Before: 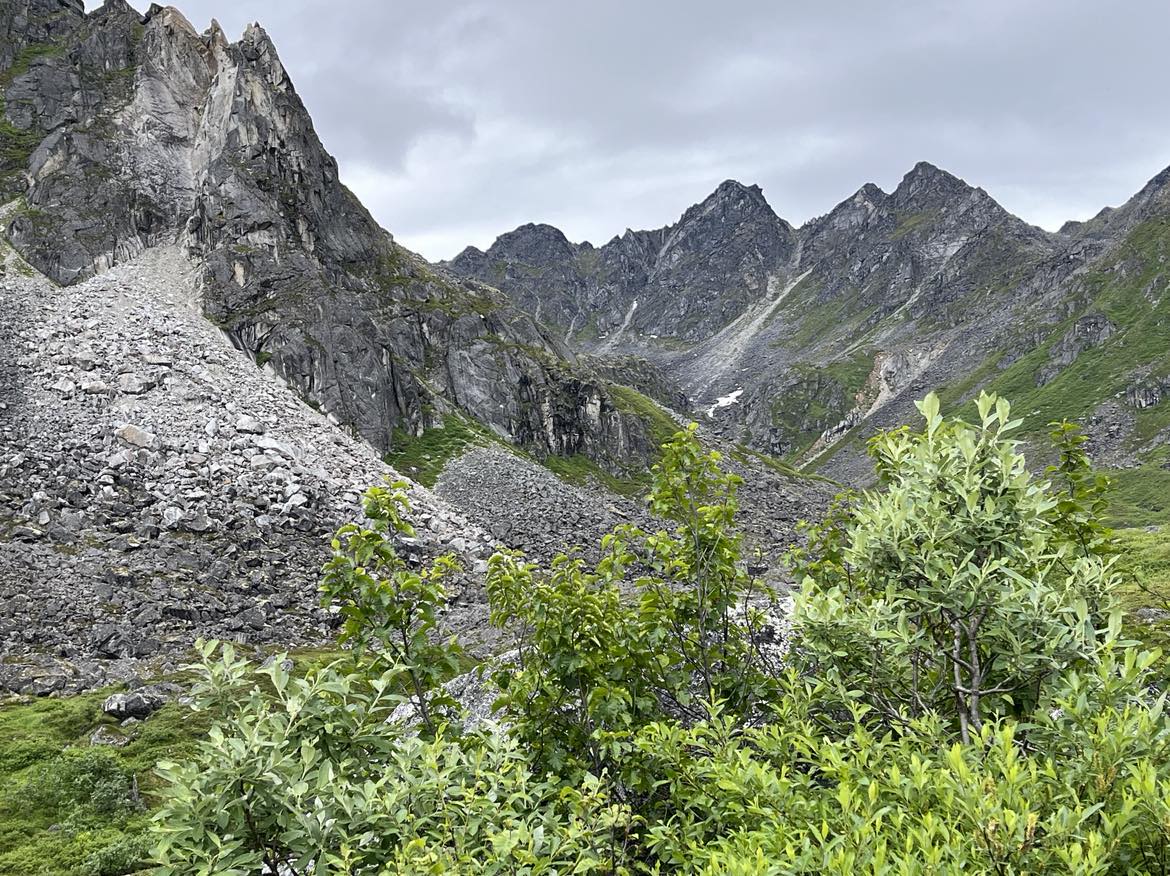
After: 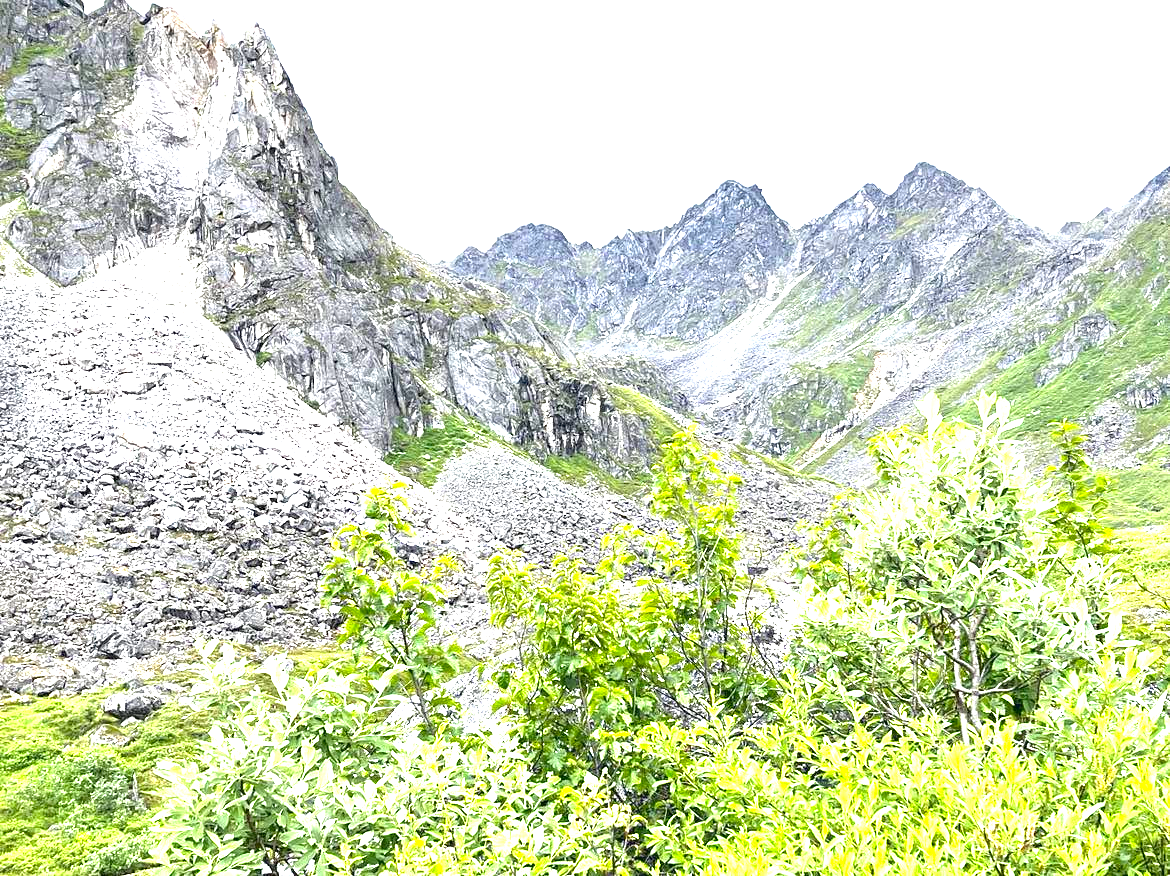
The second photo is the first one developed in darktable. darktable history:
exposure: exposure 2.184 EV, compensate highlight preservation false
